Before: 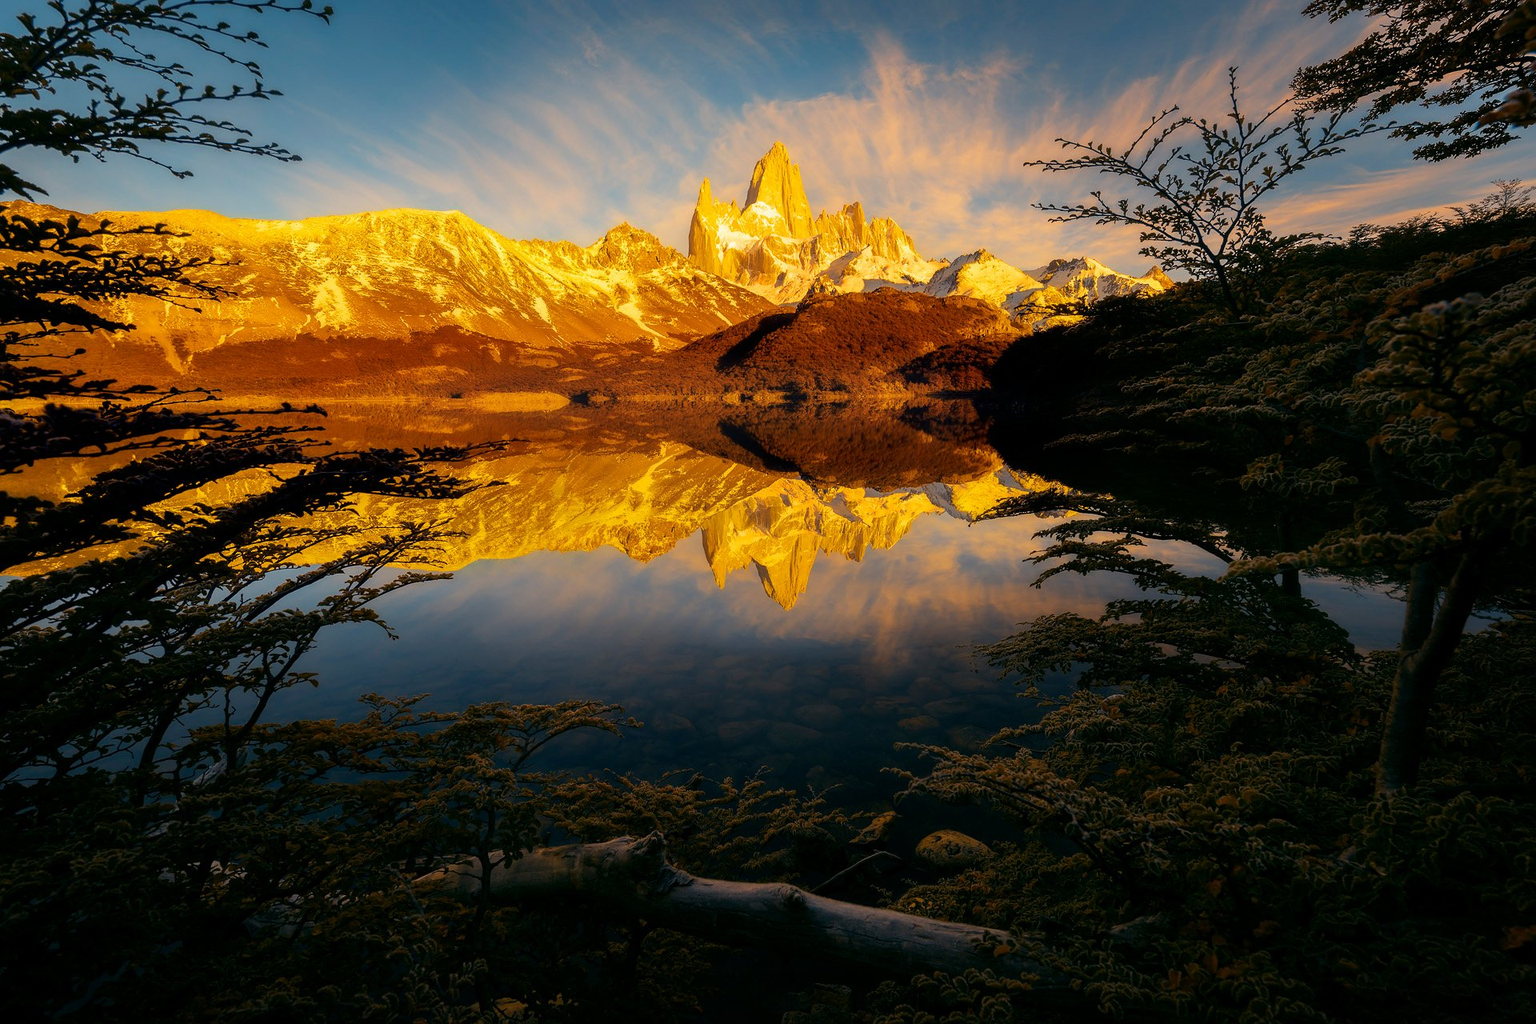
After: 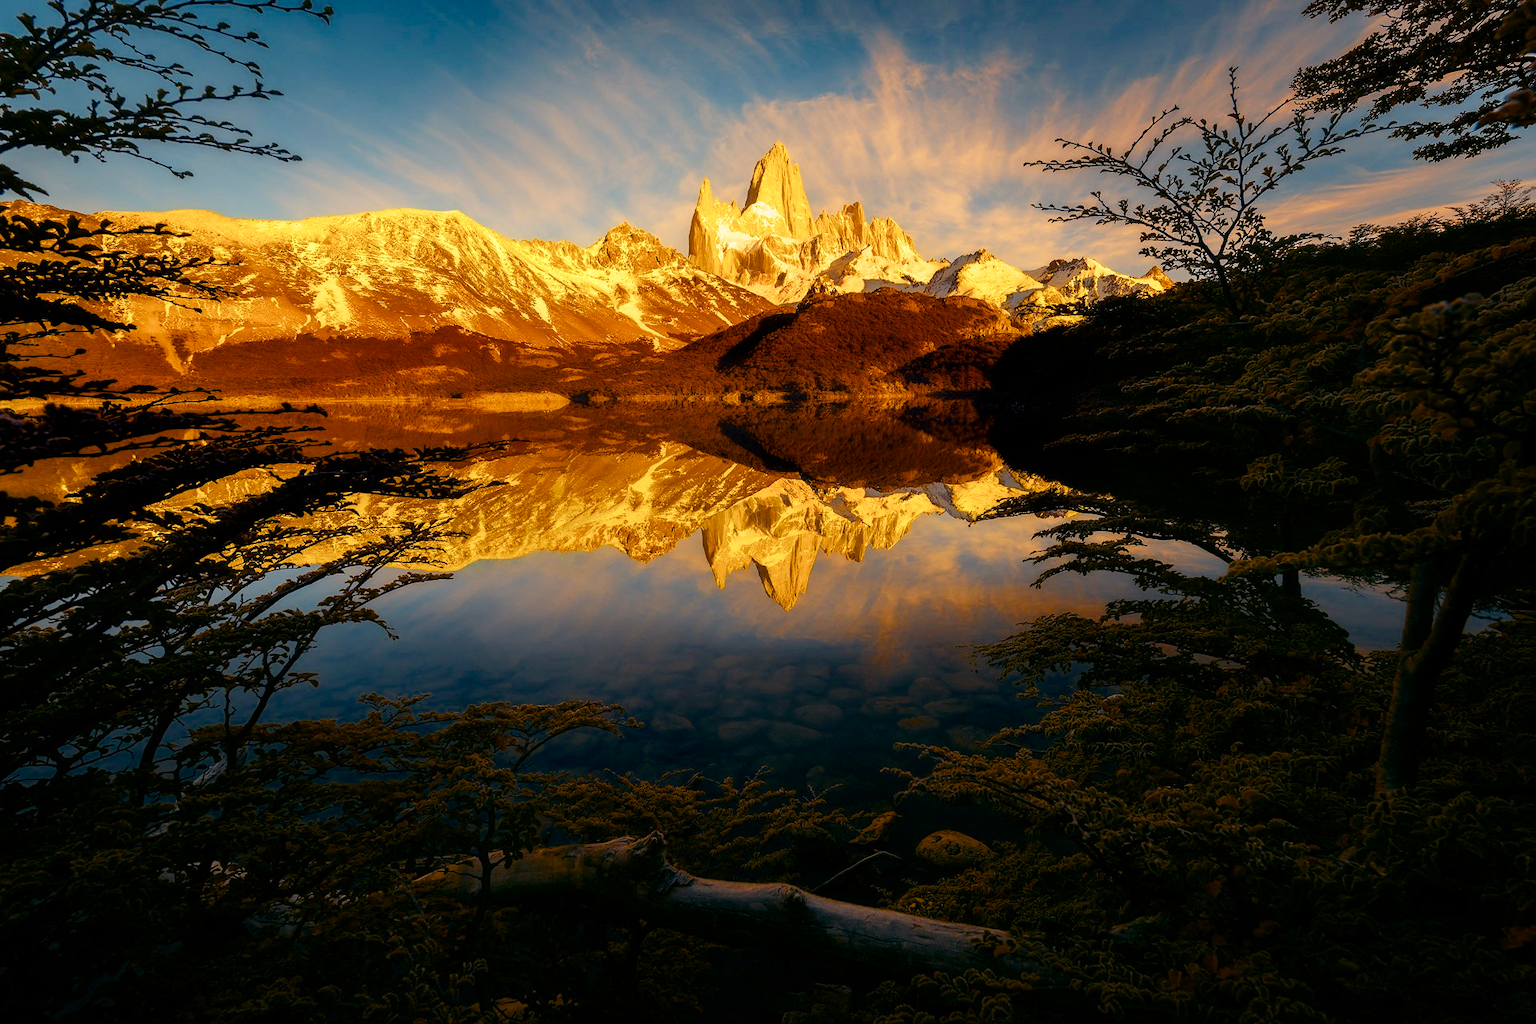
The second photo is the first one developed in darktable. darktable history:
color balance rgb: power › chroma 0.658%, power › hue 60°, perceptual saturation grading › global saturation 14.419%, perceptual saturation grading › highlights -25.838%, perceptual saturation grading › shadows 24.344%, global vibrance 10.203%, saturation formula JzAzBz (2021)
shadows and highlights: shadows 2.39, highlights -17.31, soften with gaussian
